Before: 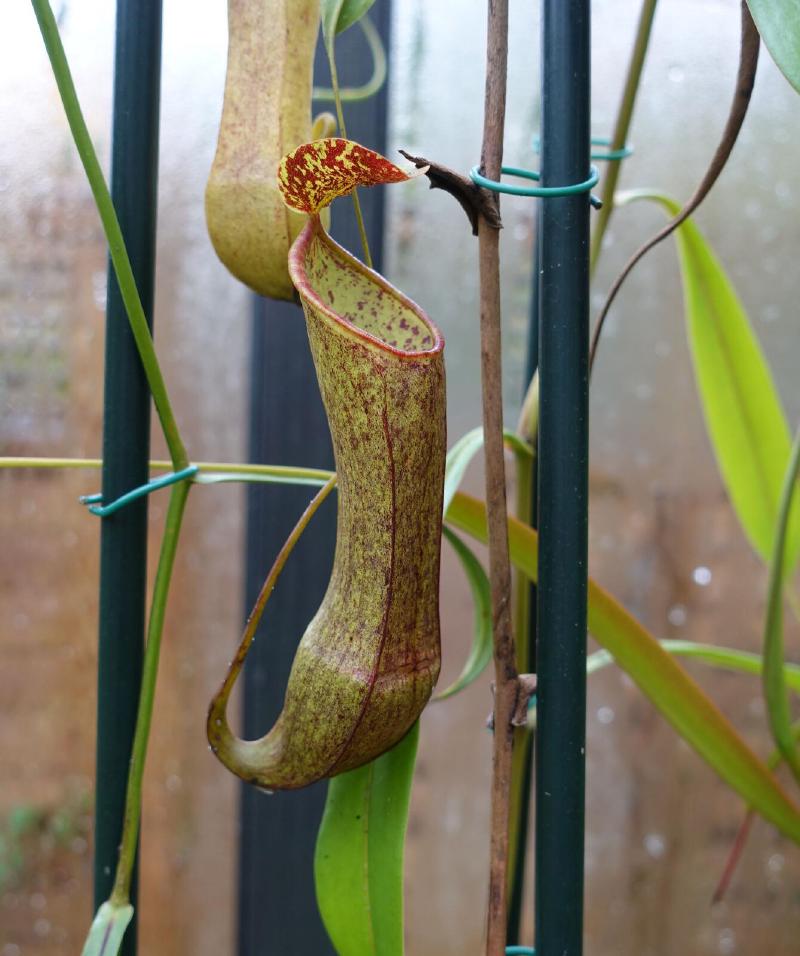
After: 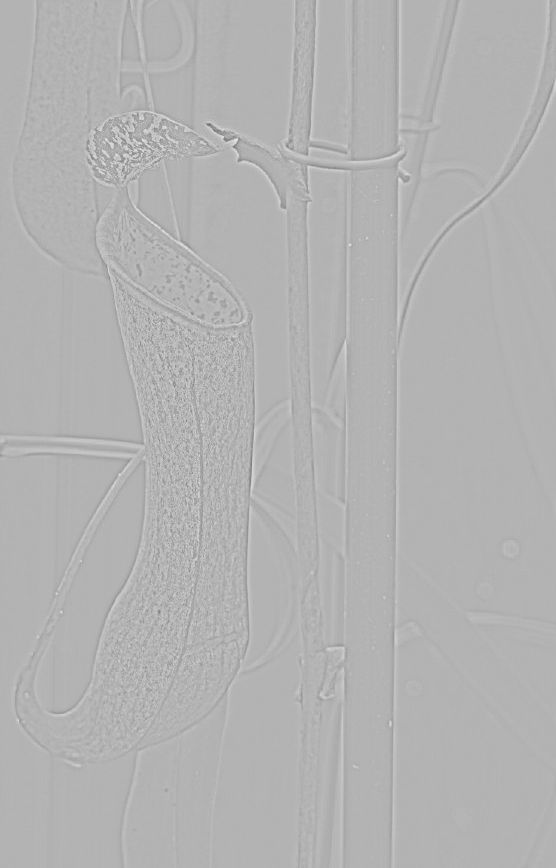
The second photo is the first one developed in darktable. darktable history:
base curve: curves: ch0 [(0, 0) (0.012, 0.01) (0.073, 0.168) (0.31, 0.711) (0.645, 0.957) (1, 1)], preserve colors none
crop and rotate: left 24.034%, top 2.838%, right 6.406%, bottom 6.299%
highpass: sharpness 9.84%, contrast boost 9.94%
